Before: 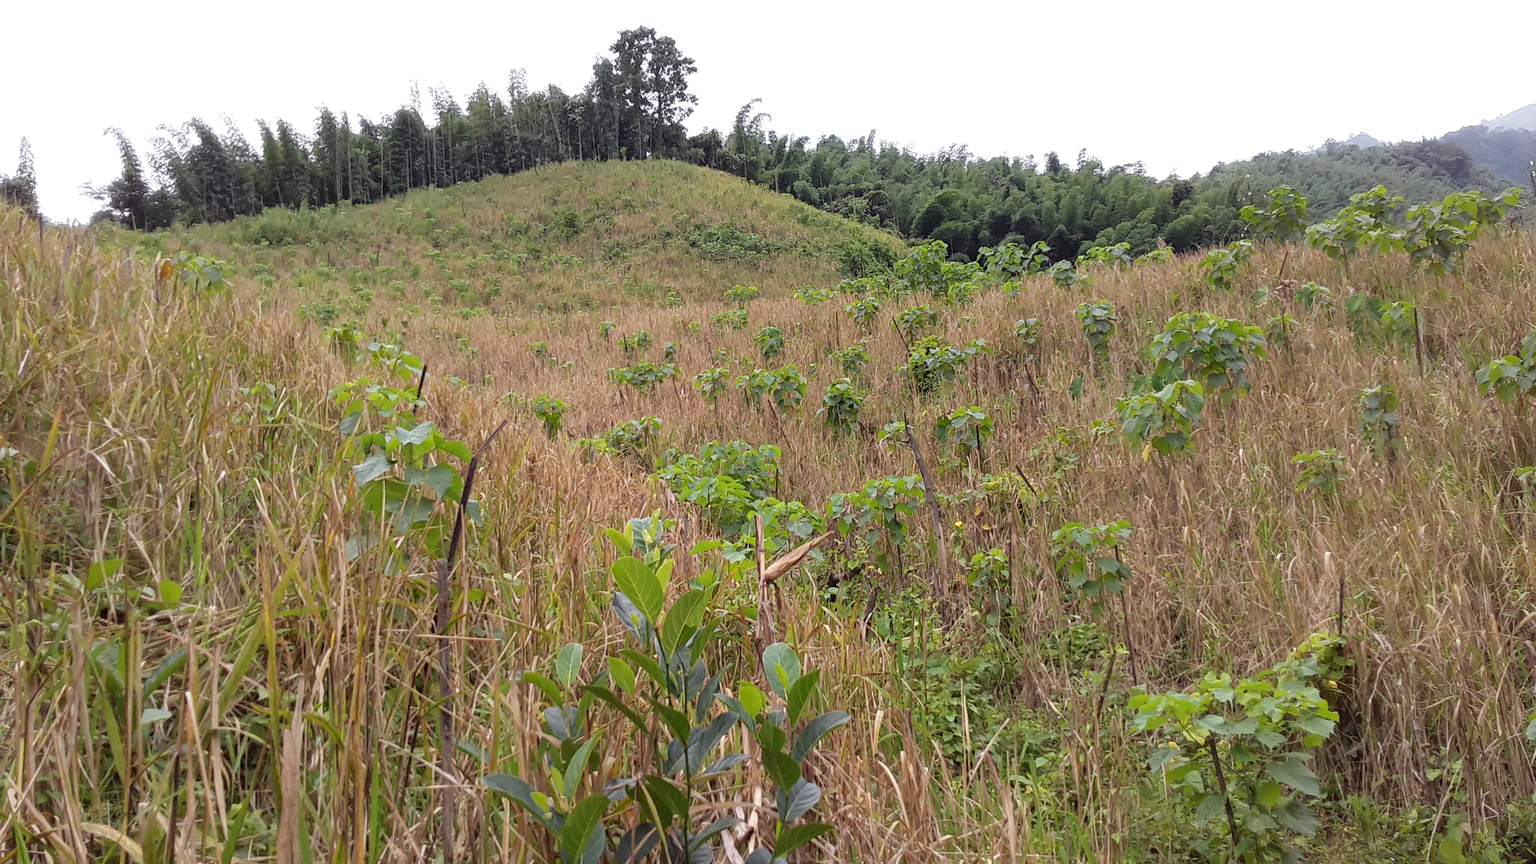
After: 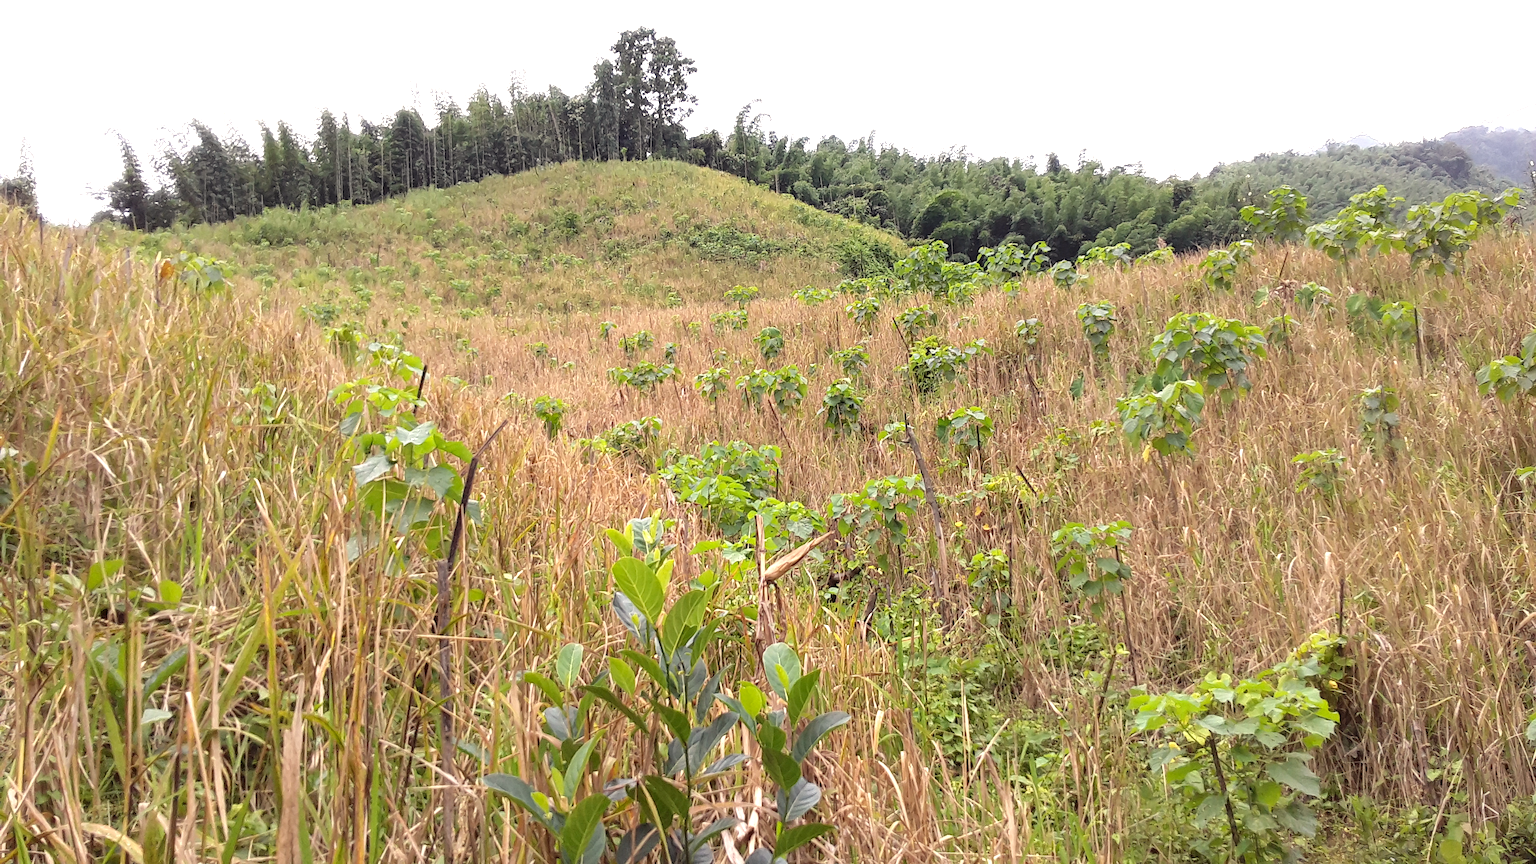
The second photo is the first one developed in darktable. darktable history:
exposure: black level correction 0, exposure 0.7 EV, compensate exposure bias true, compensate highlight preservation false
color calibration: x 0.334, y 0.349, temperature 5426 K
